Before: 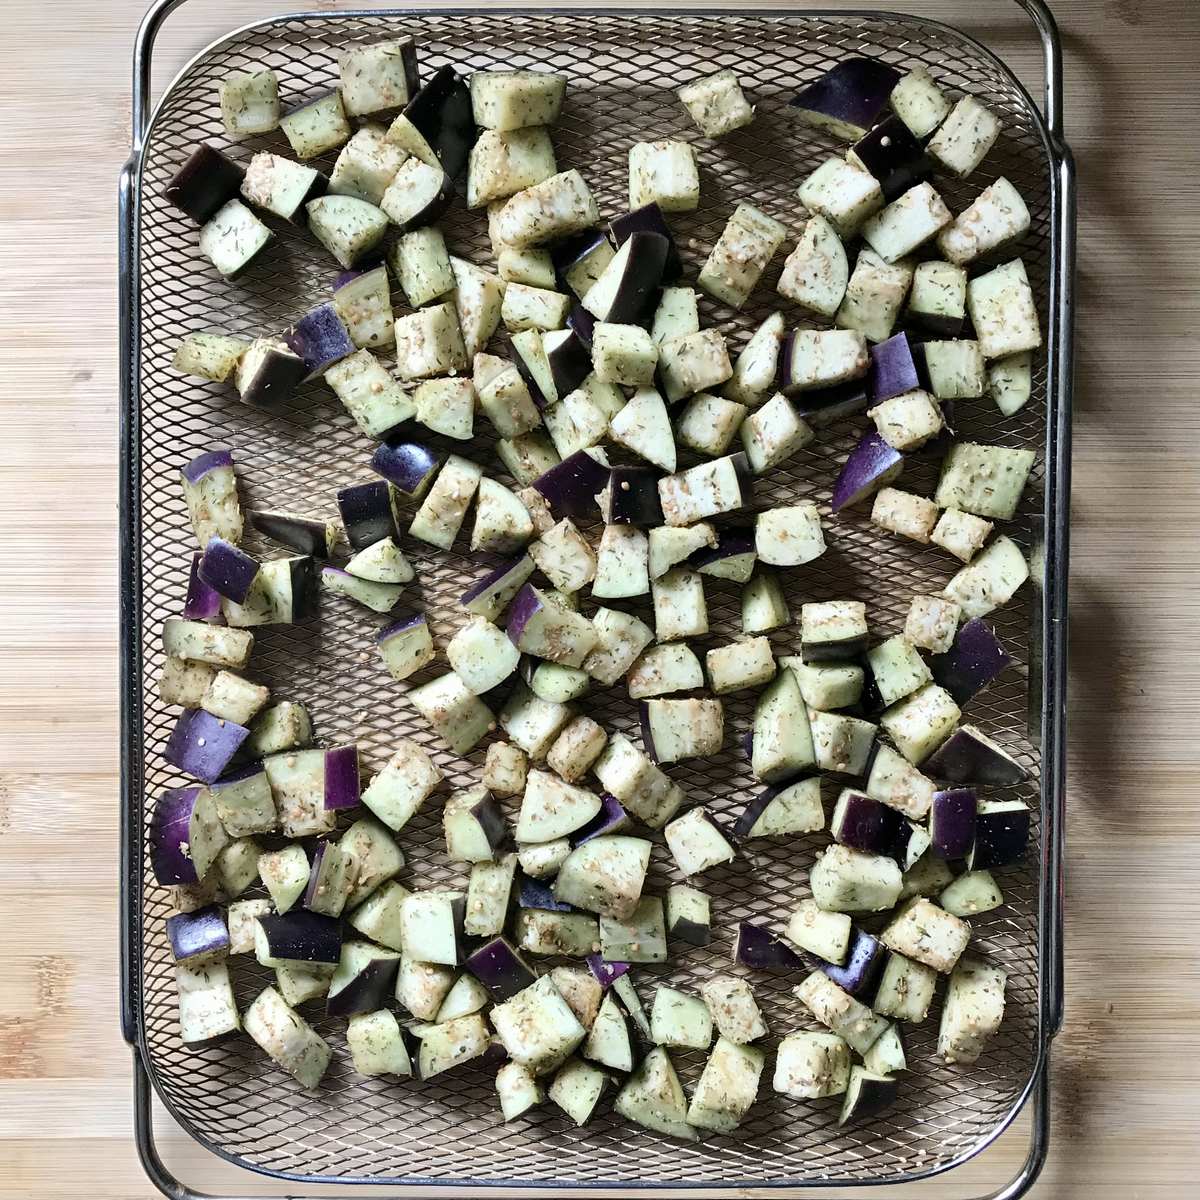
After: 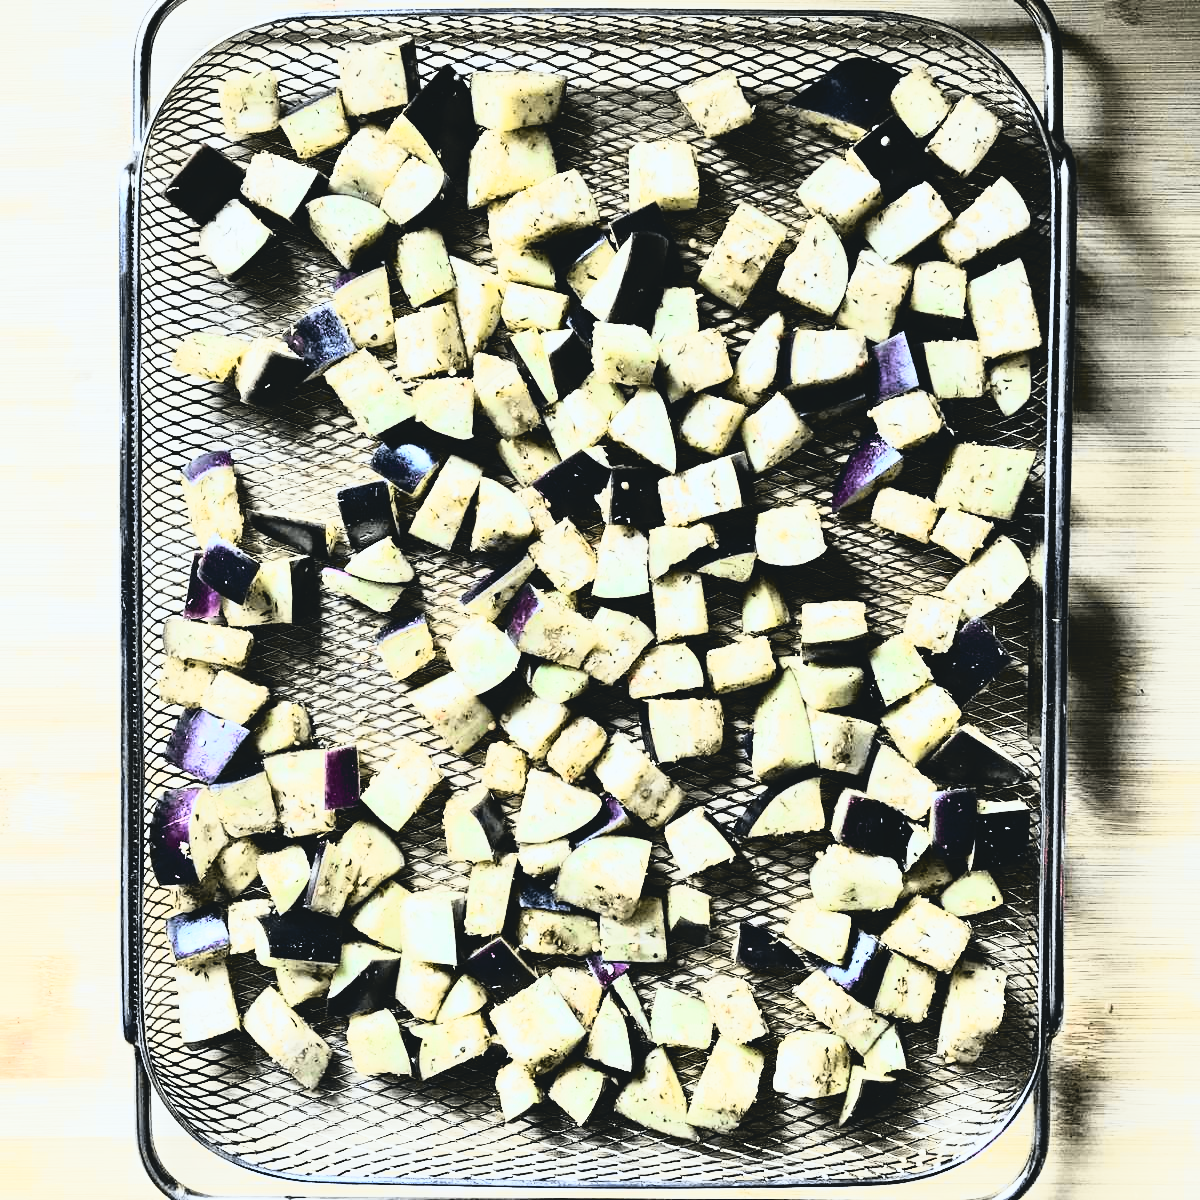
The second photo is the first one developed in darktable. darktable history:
white balance: red 0.986, blue 1.01
tone curve: curves: ch0 [(0, 0.074) (0.129, 0.136) (0.285, 0.301) (0.689, 0.764) (0.854, 0.926) (0.987, 0.977)]; ch1 [(0, 0) (0.337, 0.249) (0.434, 0.437) (0.485, 0.491) (0.515, 0.495) (0.566, 0.57) (0.625, 0.625) (0.764, 0.806) (1, 1)]; ch2 [(0, 0) (0.314, 0.301) (0.401, 0.411) (0.505, 0.499) (0.54, 0.54) (0.608, 0.613) (0.706, 0.735) (1, 1)], color space Lab, independent channels, preserve colors none
rgb curve: curves: ch0 [(0, 0) (0.21, 0.15) (0.24, 0.21) (0.5, 0.75) (0.75, 0.96) (0.89, 0.99) (1, 1)]; ch1 [(0, 0.02) (0.21, 0.13) (0.25, 0.2) (0.5, 0.67) (0.75, 0.9) (0.89, 0.97) (1, 1)]; ch2 [(0, 0.02) (0.21, 0.13) (0.25, 0.2) (0.5, 0.67) (0.75, 0.9) (0.89, 0.97) (1, 1)], compensate middle gray true
